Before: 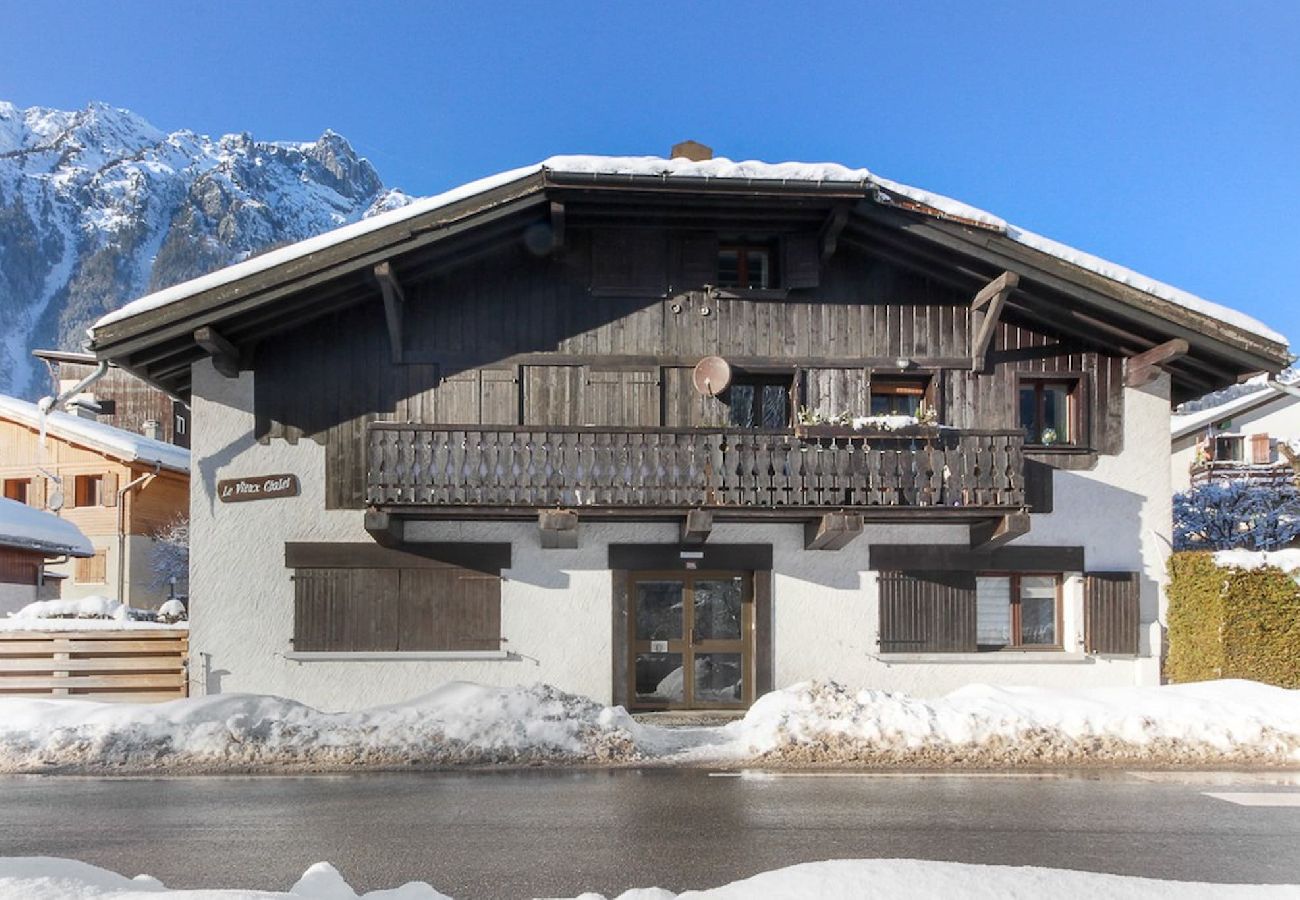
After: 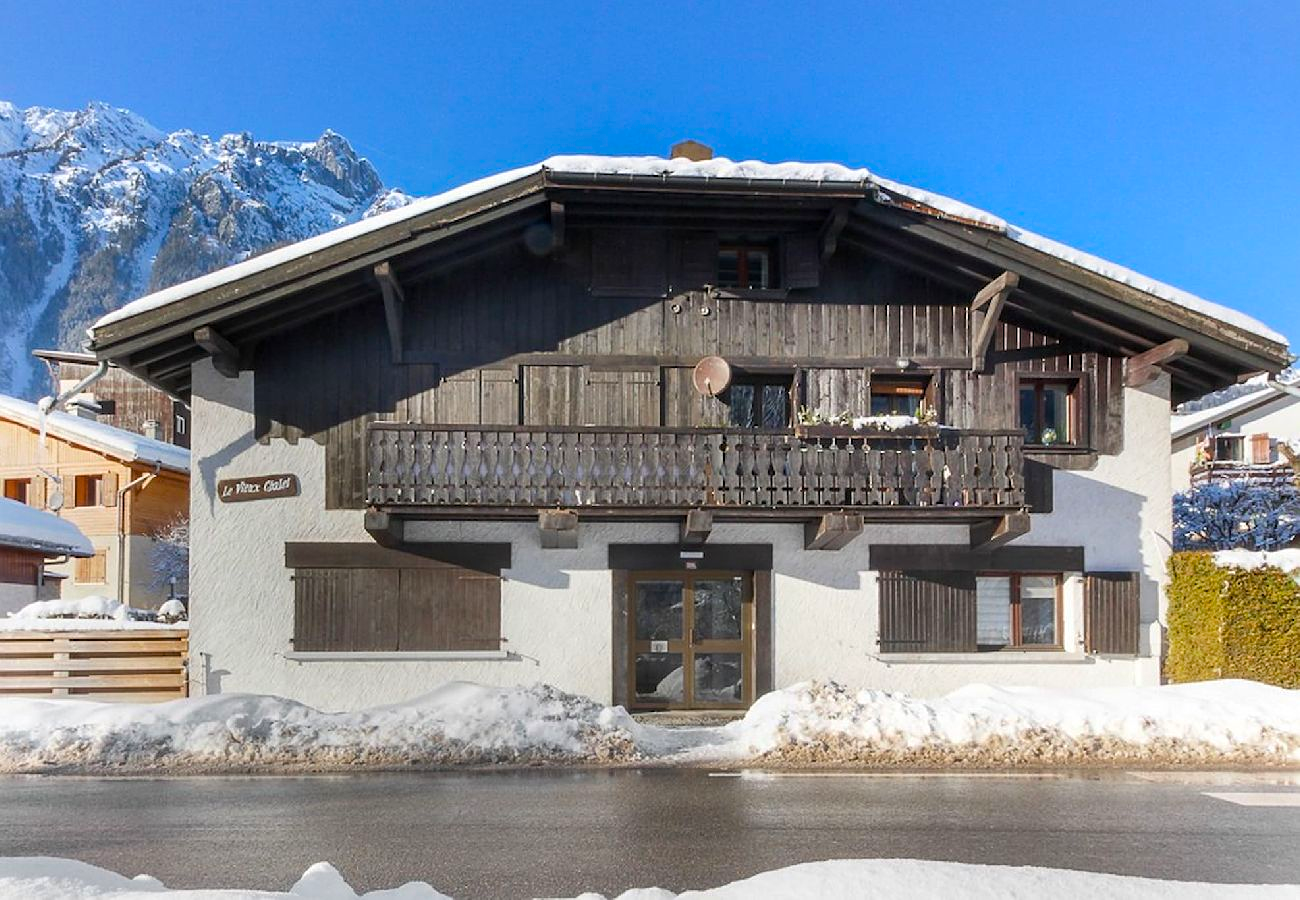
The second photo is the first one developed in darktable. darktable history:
sharpen: amount 0.213
color balance rgb: perceptual saturation grading › global saturation 30.217%
